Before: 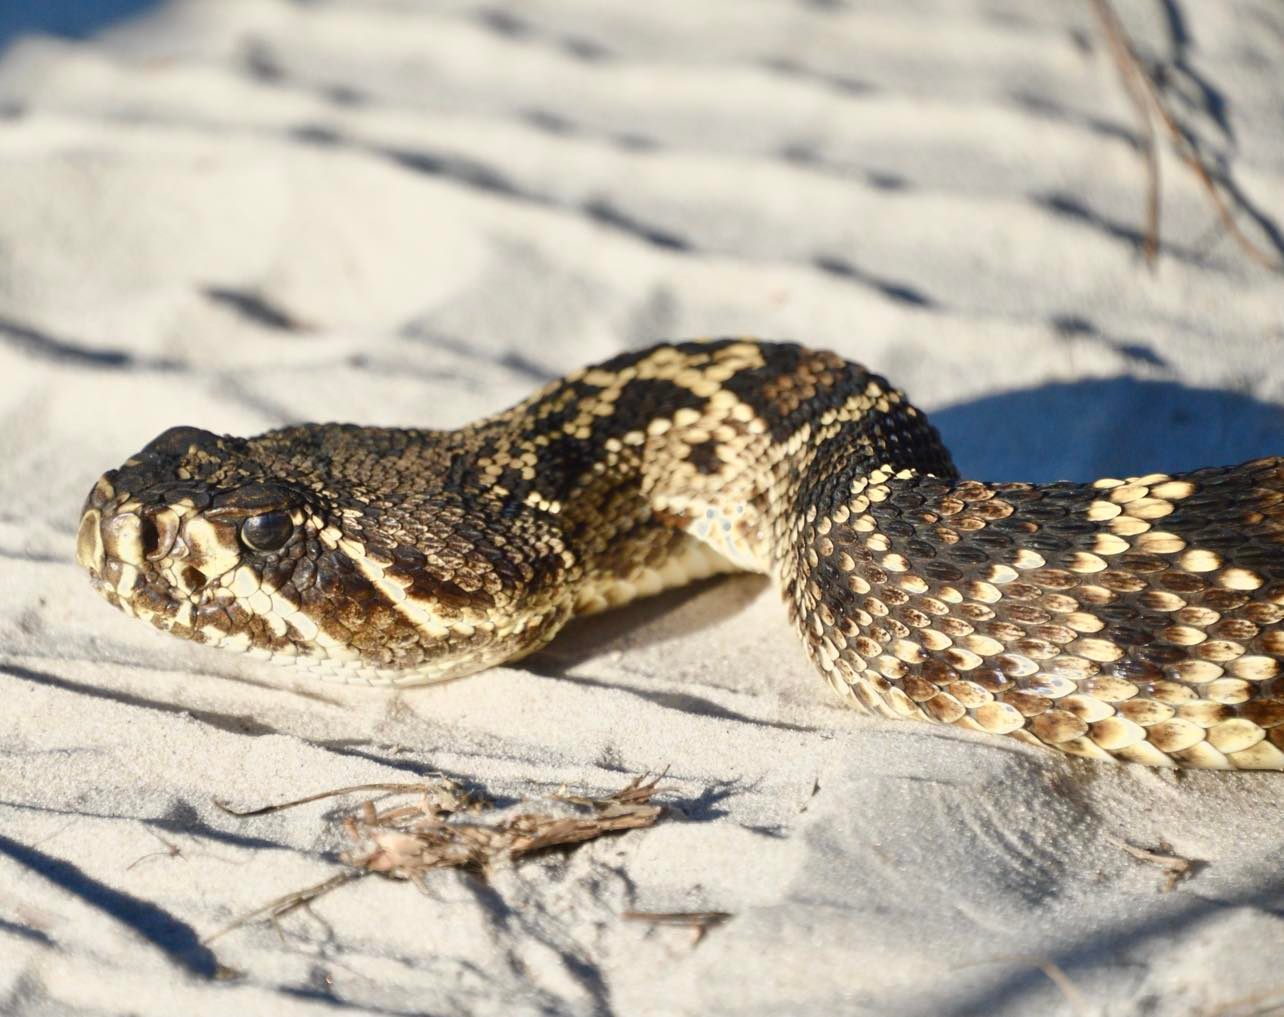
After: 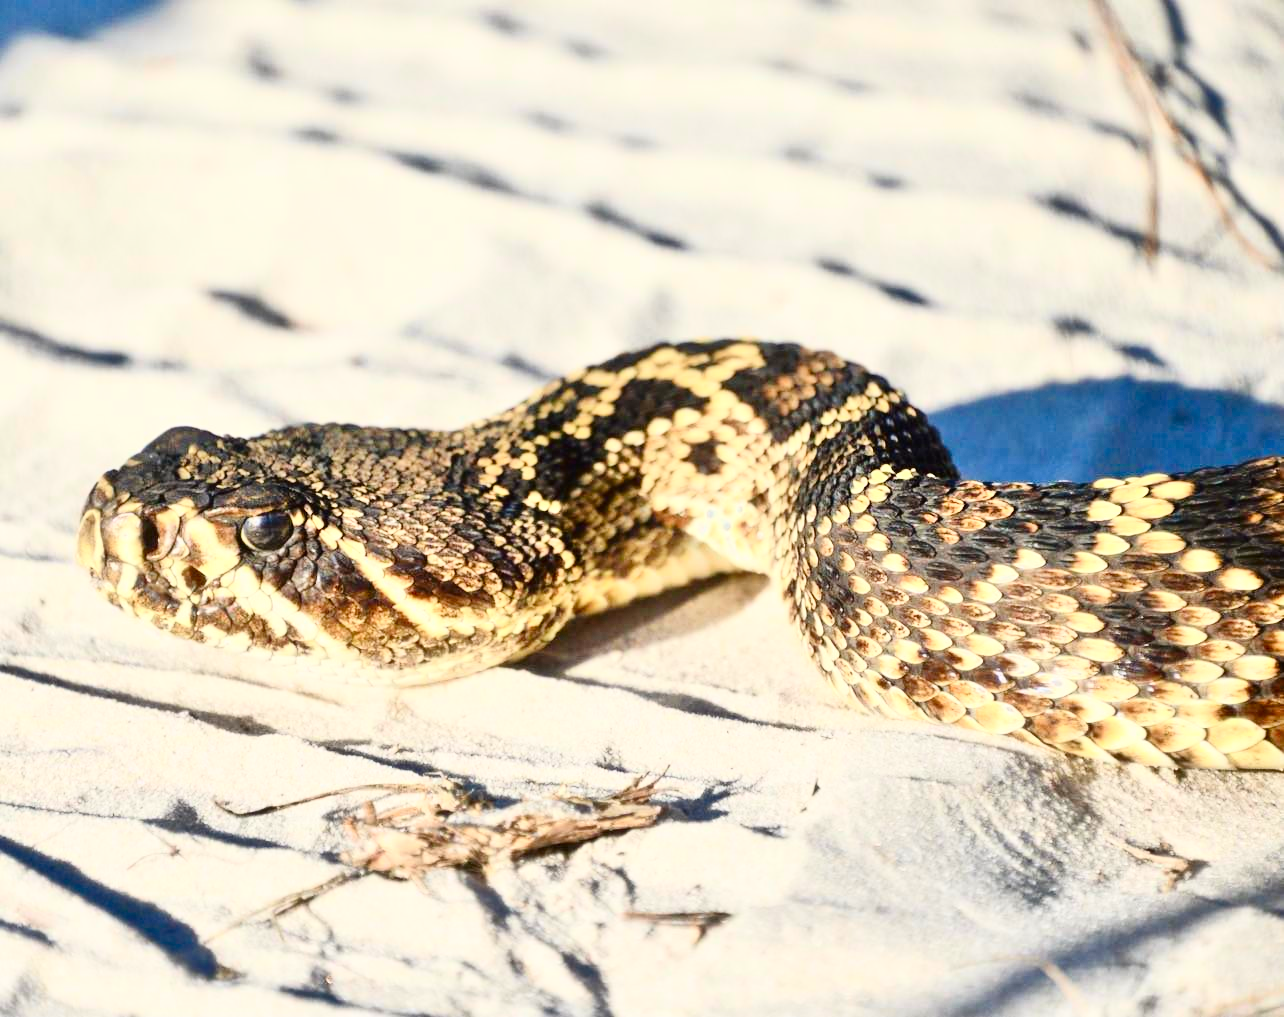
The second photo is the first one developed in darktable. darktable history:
tone equalizer: -7 EV 0.15 EV, -6 EV 0.6 EV, -5 EV 1.15 EV, -4 EV 1.33 EV, -3 EV 1.15 EV, -2 EV 0.6 EV, -1 EV 0.15 EV, mask exposure compensation -0.5 EV
contrast brightness saturation: contrast 0.4, brightness 0.1, saturation 0.21
